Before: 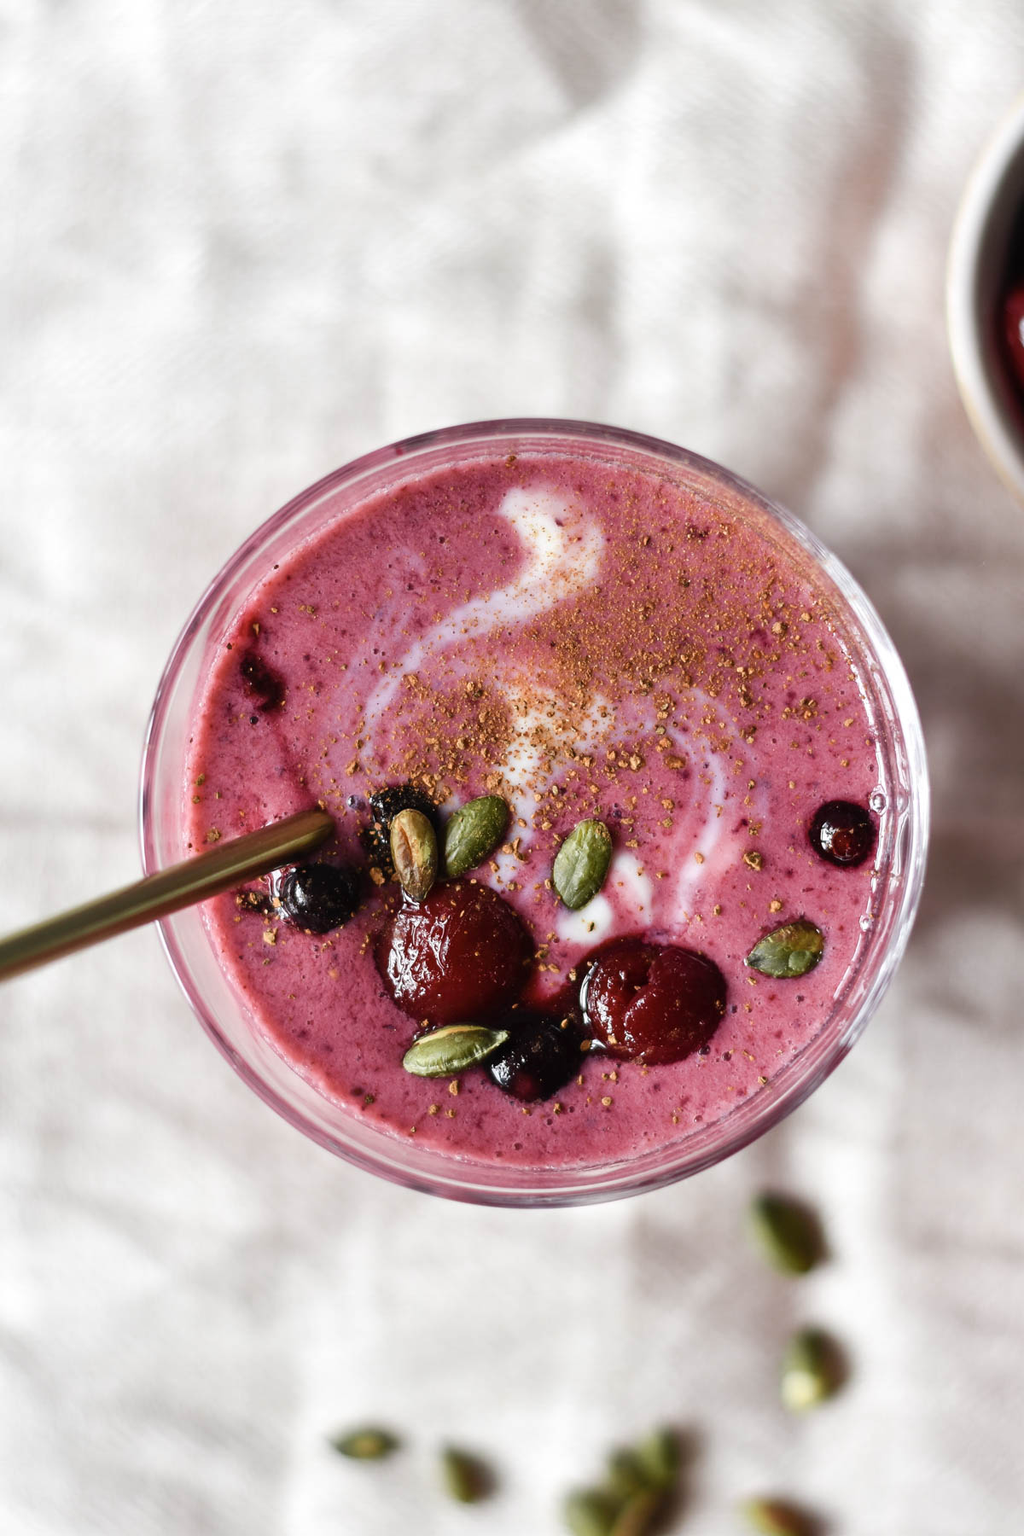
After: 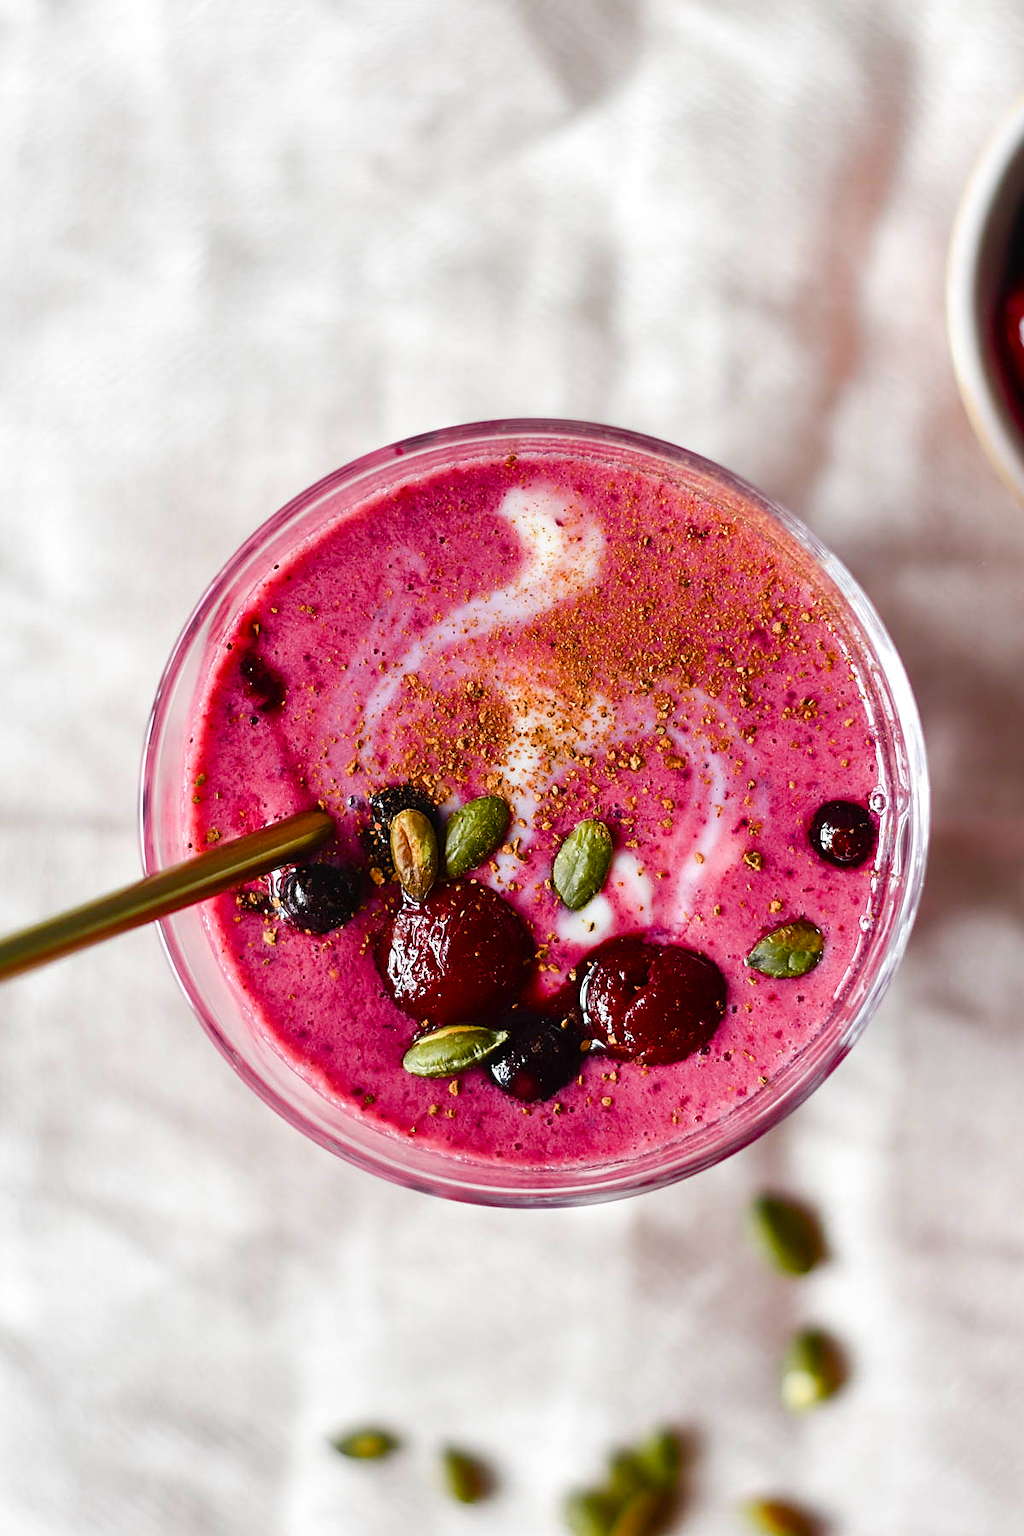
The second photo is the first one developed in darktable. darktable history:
color balance rgb: perceptual saturation grading › global saturation 35%, perceptual saturation grading › highlights -25%, perceptual saturation grading › shadows 25%, global vibrance 10%
sharpen: on, module defaults
